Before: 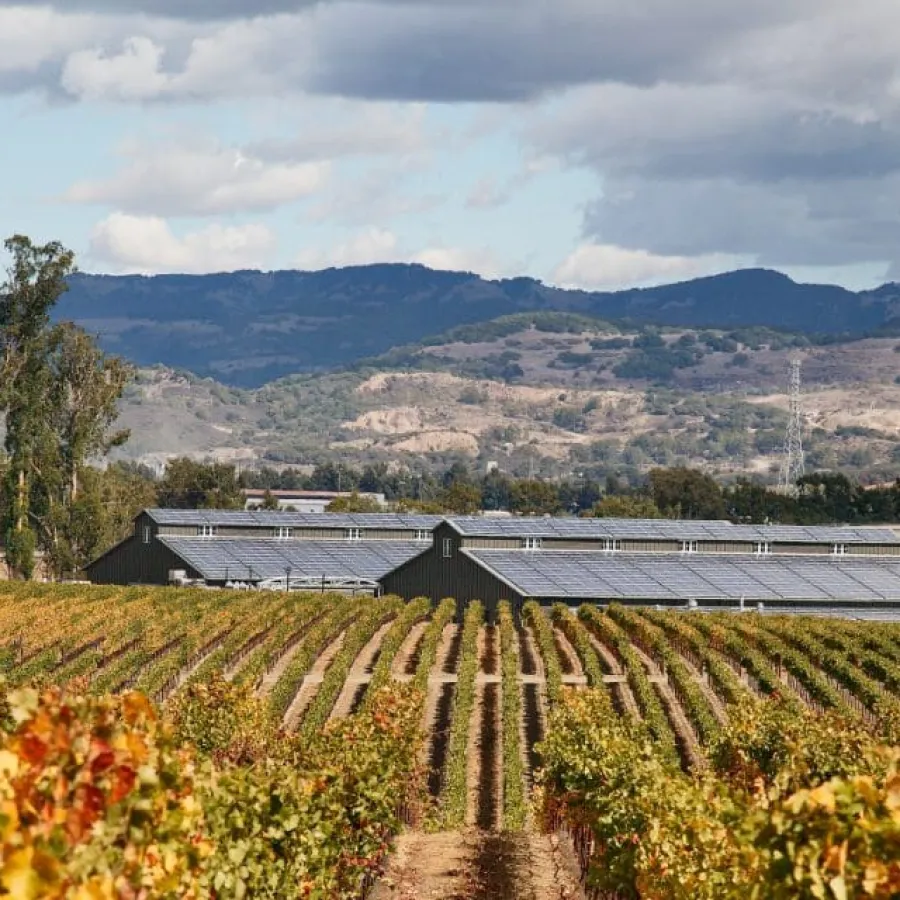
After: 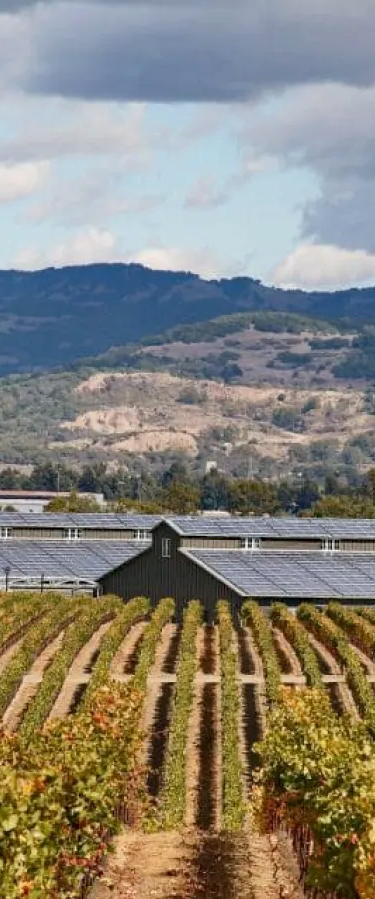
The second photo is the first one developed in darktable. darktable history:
haze removal: compatibility mode true, adaptive false
crop: left 31.229%, right 27.105%
